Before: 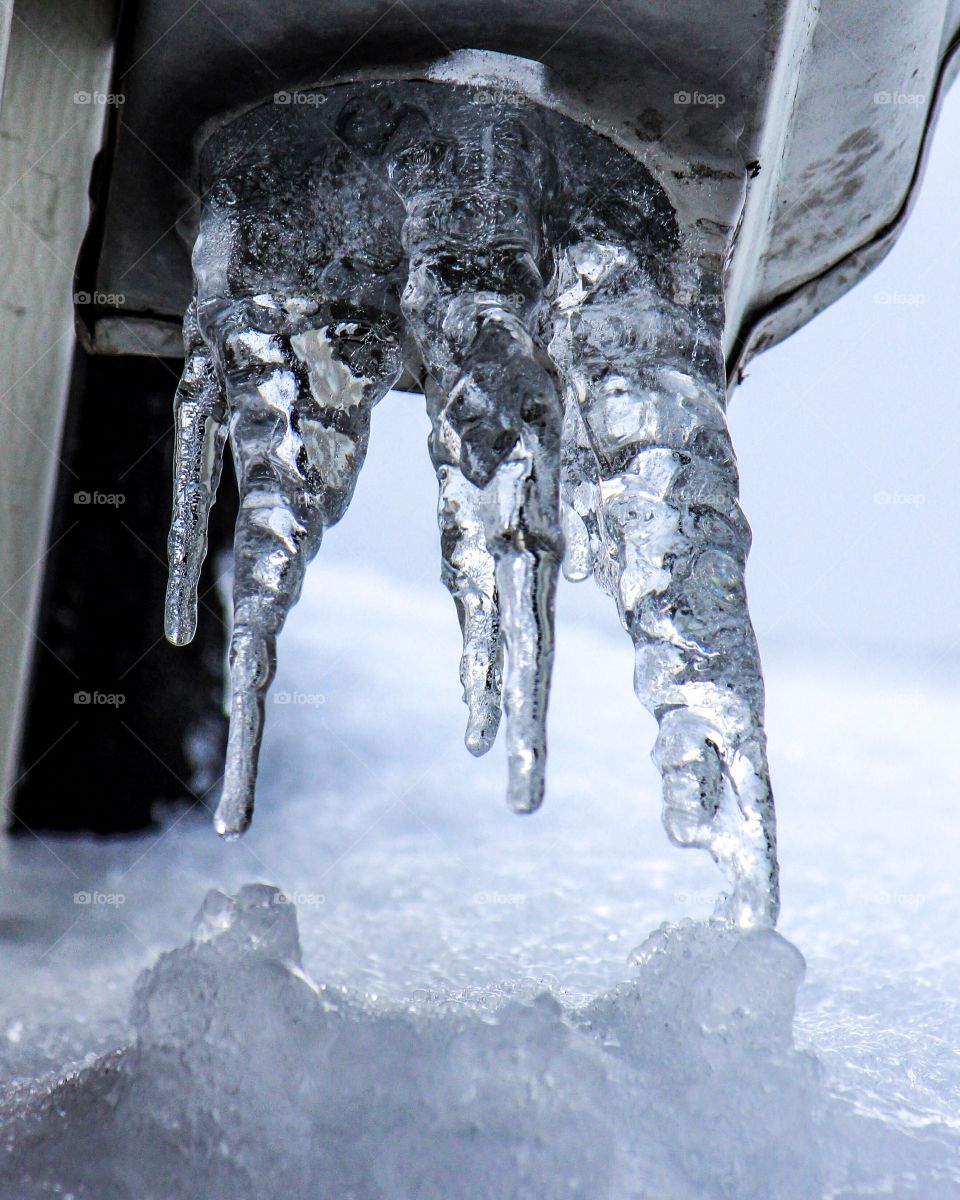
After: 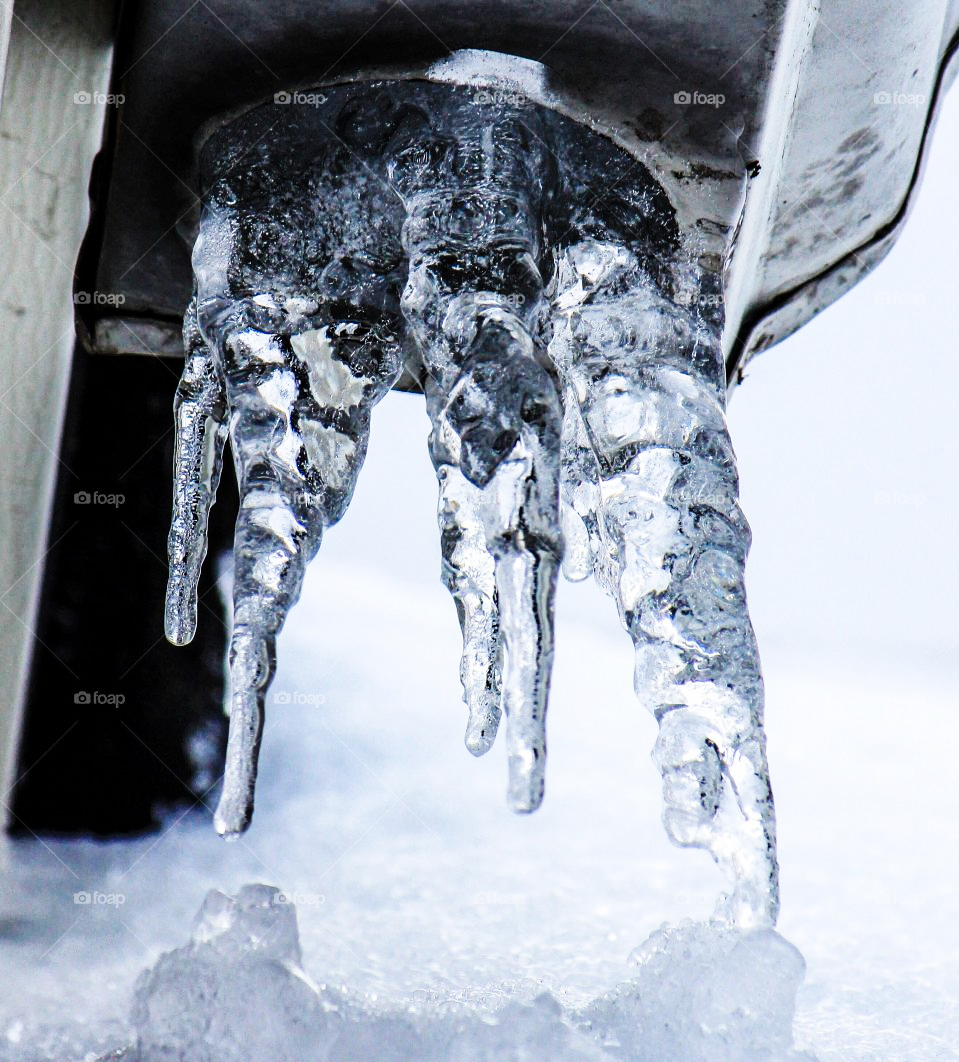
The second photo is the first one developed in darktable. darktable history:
base curve: curves: ch0 [(0, 0) (0.036, 0.025) (0.121, 0.166) (0.206, 0.329) (0.605, 0.79) (1, 1)], preserve colors none
crop and rotate: top 0%, bottom 11.49%
